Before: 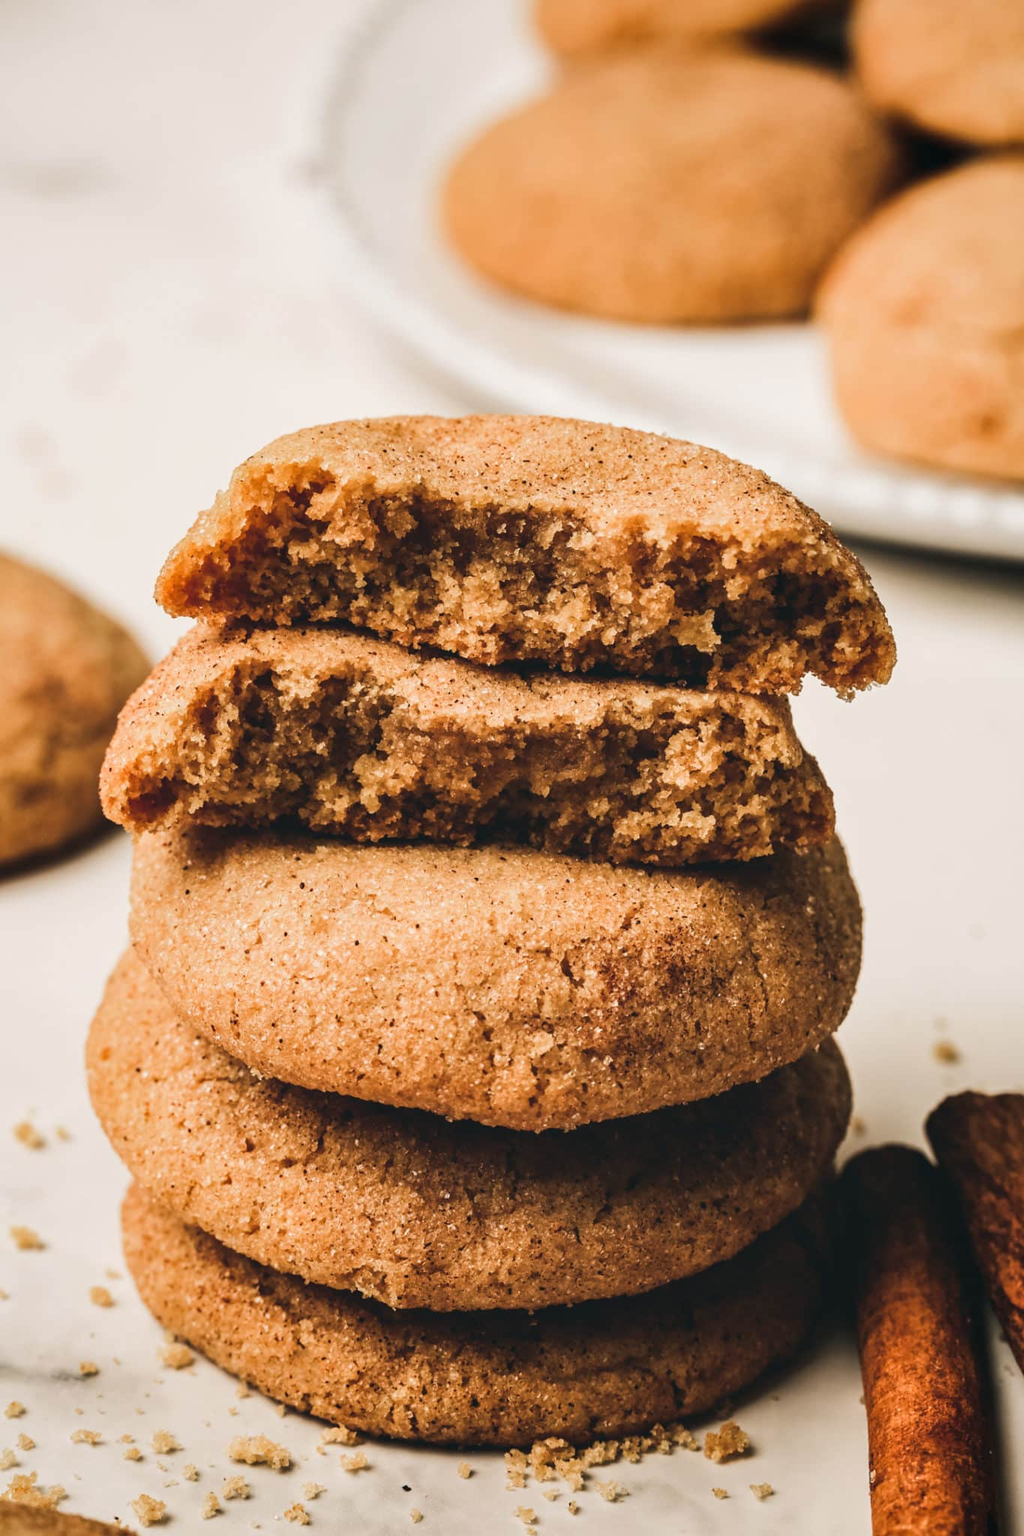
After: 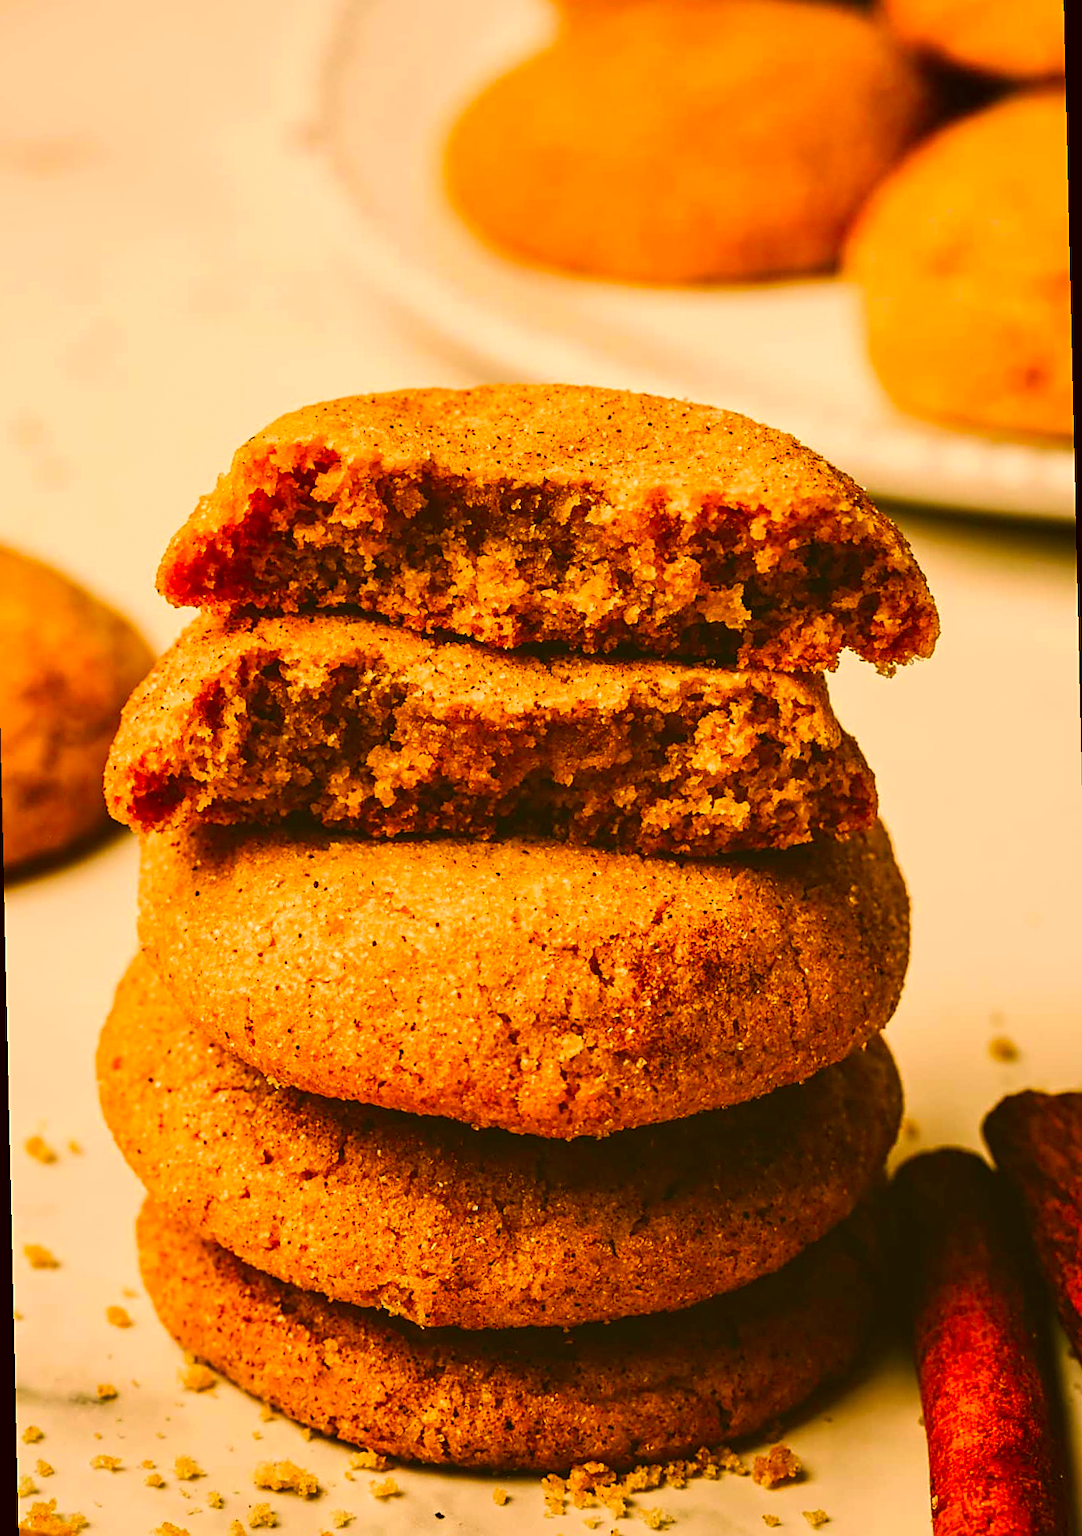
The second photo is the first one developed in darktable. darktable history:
rotate and perspective: rotation -1.32°, lens shift (horizontal) -0.031, crop left 0.015, crop right 0.985, crop top 0.047, crop bottom 0.982
color correction: highlights a* 10.44, highlights b* 30.04, shadows a* 2.73, shadows b* 17.51, saturation 1.72
color calibration: x 0.37, y 0.382, temperature 4313.32 K
sharpen: on, module defaults
